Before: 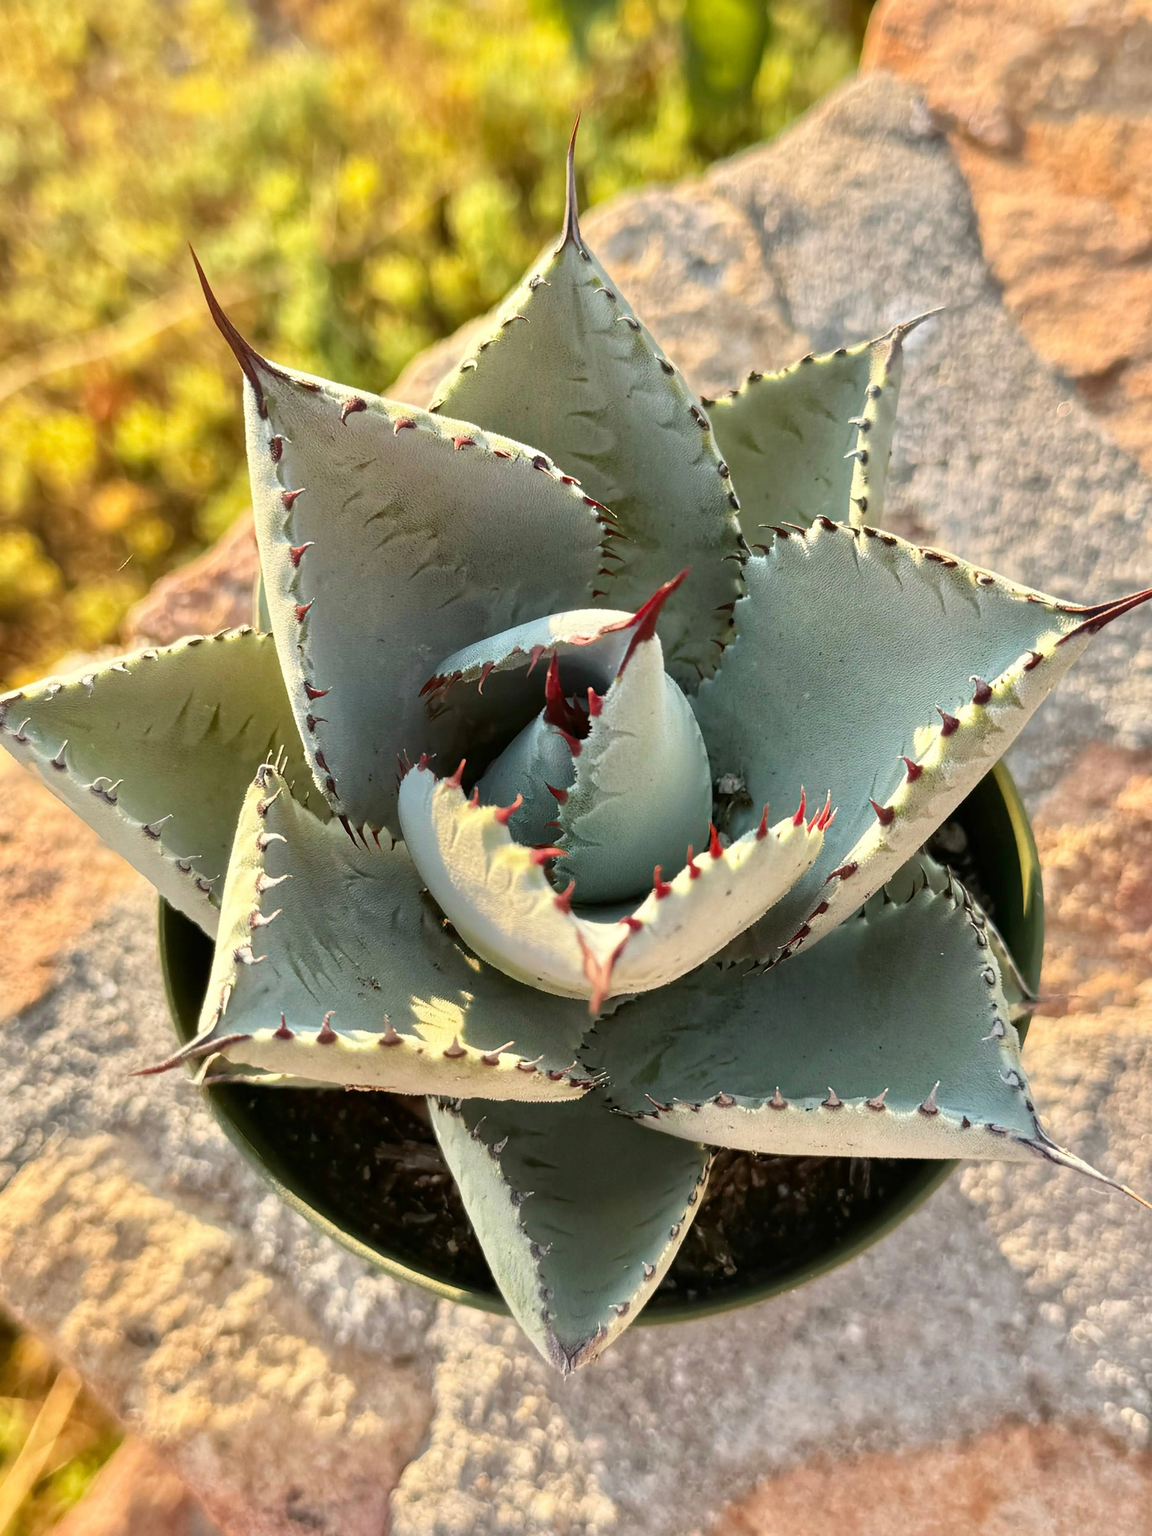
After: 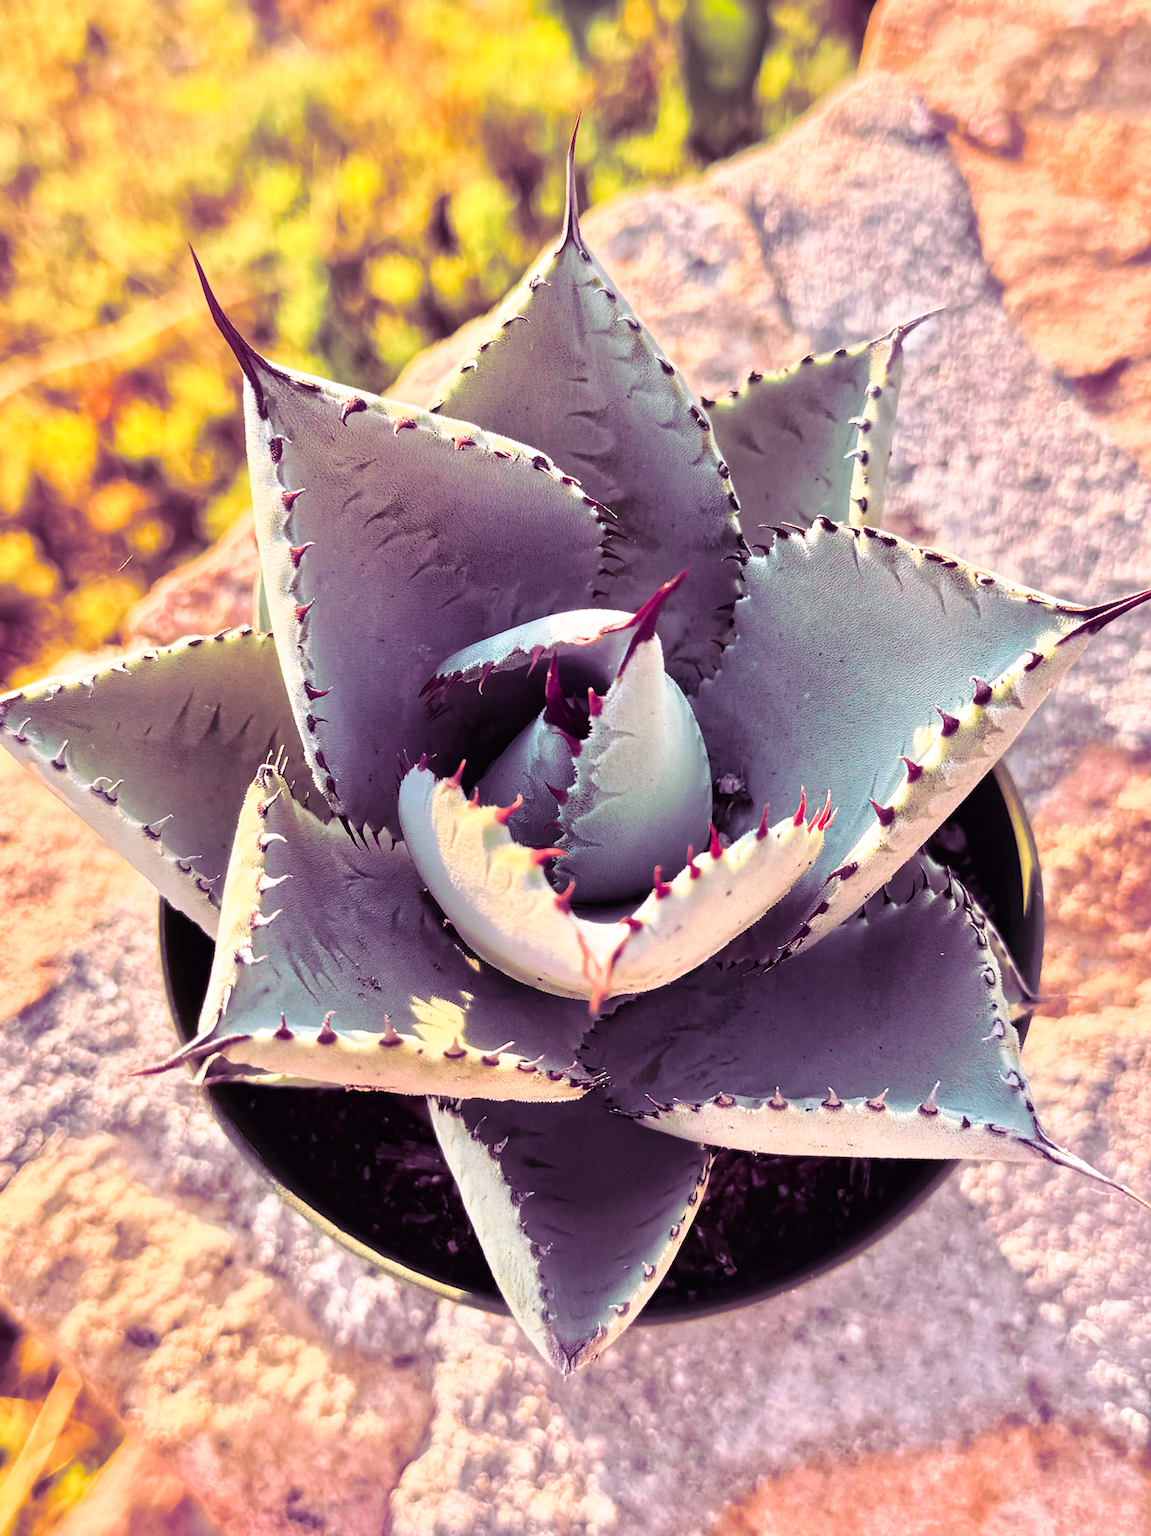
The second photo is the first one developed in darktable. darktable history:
tone curve: curves: ch0 [(0, 0.01) (0.037, 0.032) (0.131, 0.108) (0.275, 0.258) (0.483, 0.512) (0.61, 0.661) (0.696, 0.76) (0.792, 0.867) (0.911, 0.955) (0.997, 0.995)]; ch1 [(0, 0) (0.308, 0.268) (0.425, 0.383) (0.503, 0.502) (0.529, 0.543) (0.706, 0.754) (0.869, 0.907) (1, 1)]; ch2 [(0, 0) (0.228, 0.196) (0.336, 0.315) (0.399, 0.403) (0.485, 0.487) (0.502, 0.502) (0.525, 0.523) (0.545, 0.552) (0.587, 0.61) (0.636, 0.654) (0.711, 0.729) (0.855, 0.87) (0.998, 0.977)], color space Lab, independent channels, preserve colors none
split-toning: shadows › hue 277.2°, shadows › saturation 0.74
white balance: red 1.066, blue 1.119
